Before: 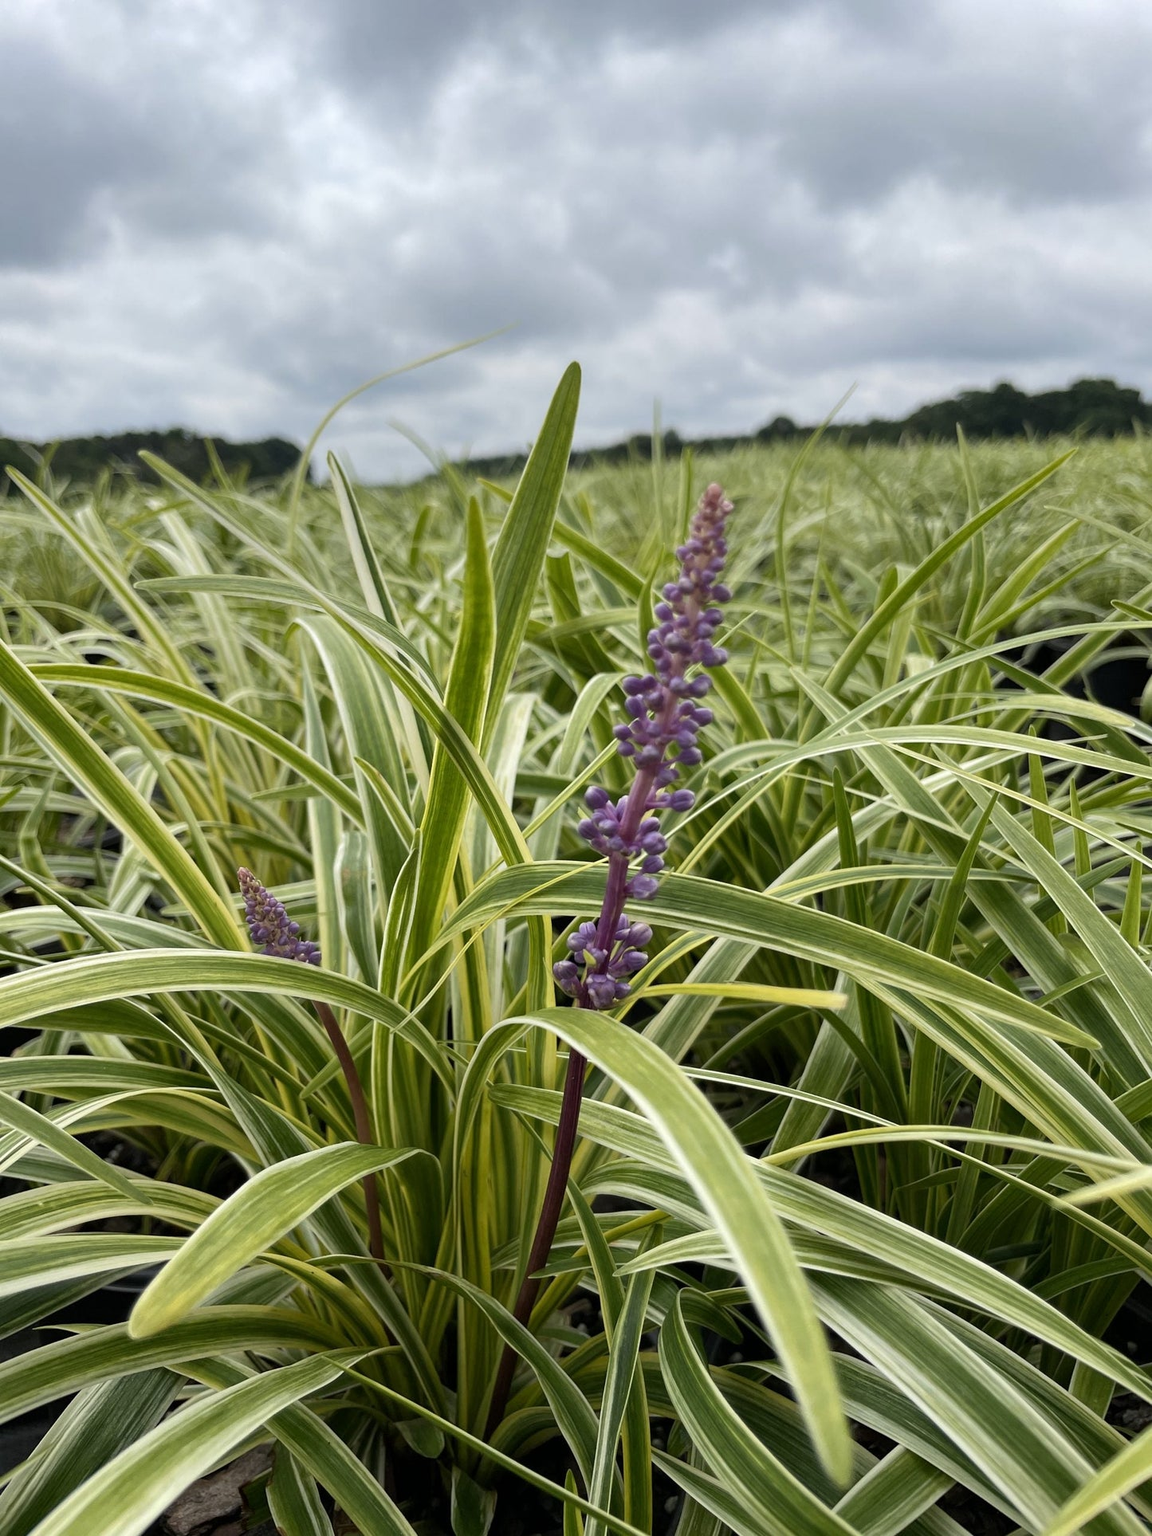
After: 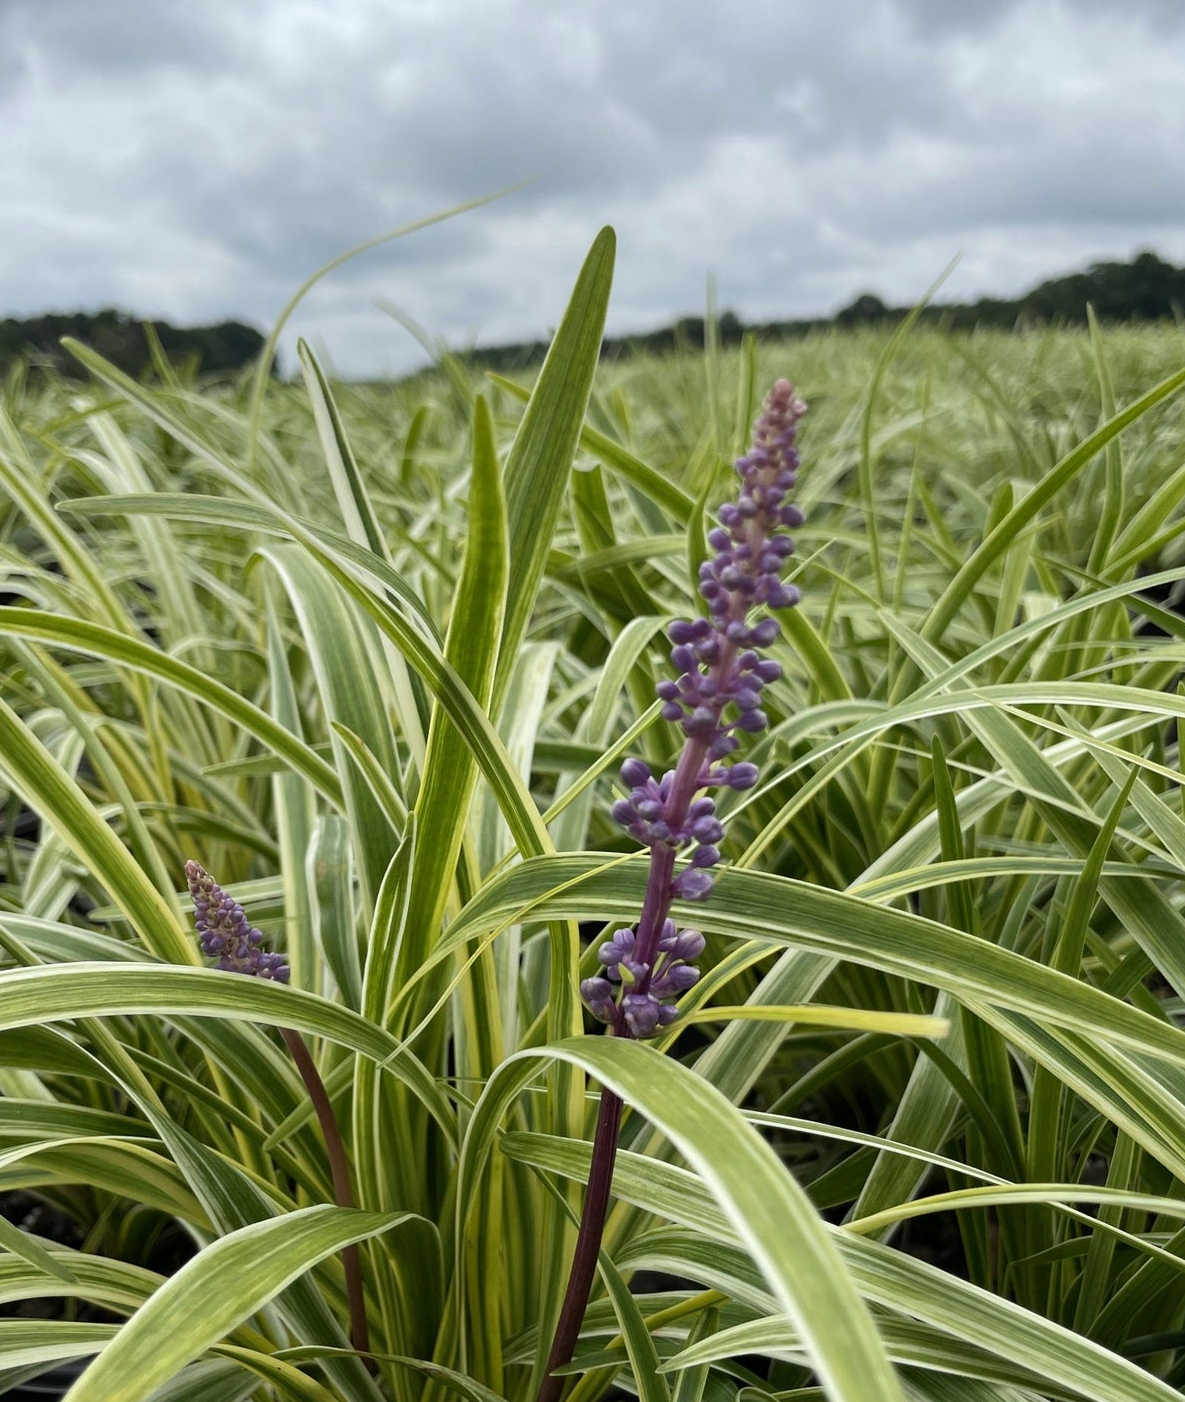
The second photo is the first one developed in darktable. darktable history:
white balance: red 0.978, blue 0.999
crop: left 7.856%, top 11.836%, right 10.12%, bottom 15.387%
